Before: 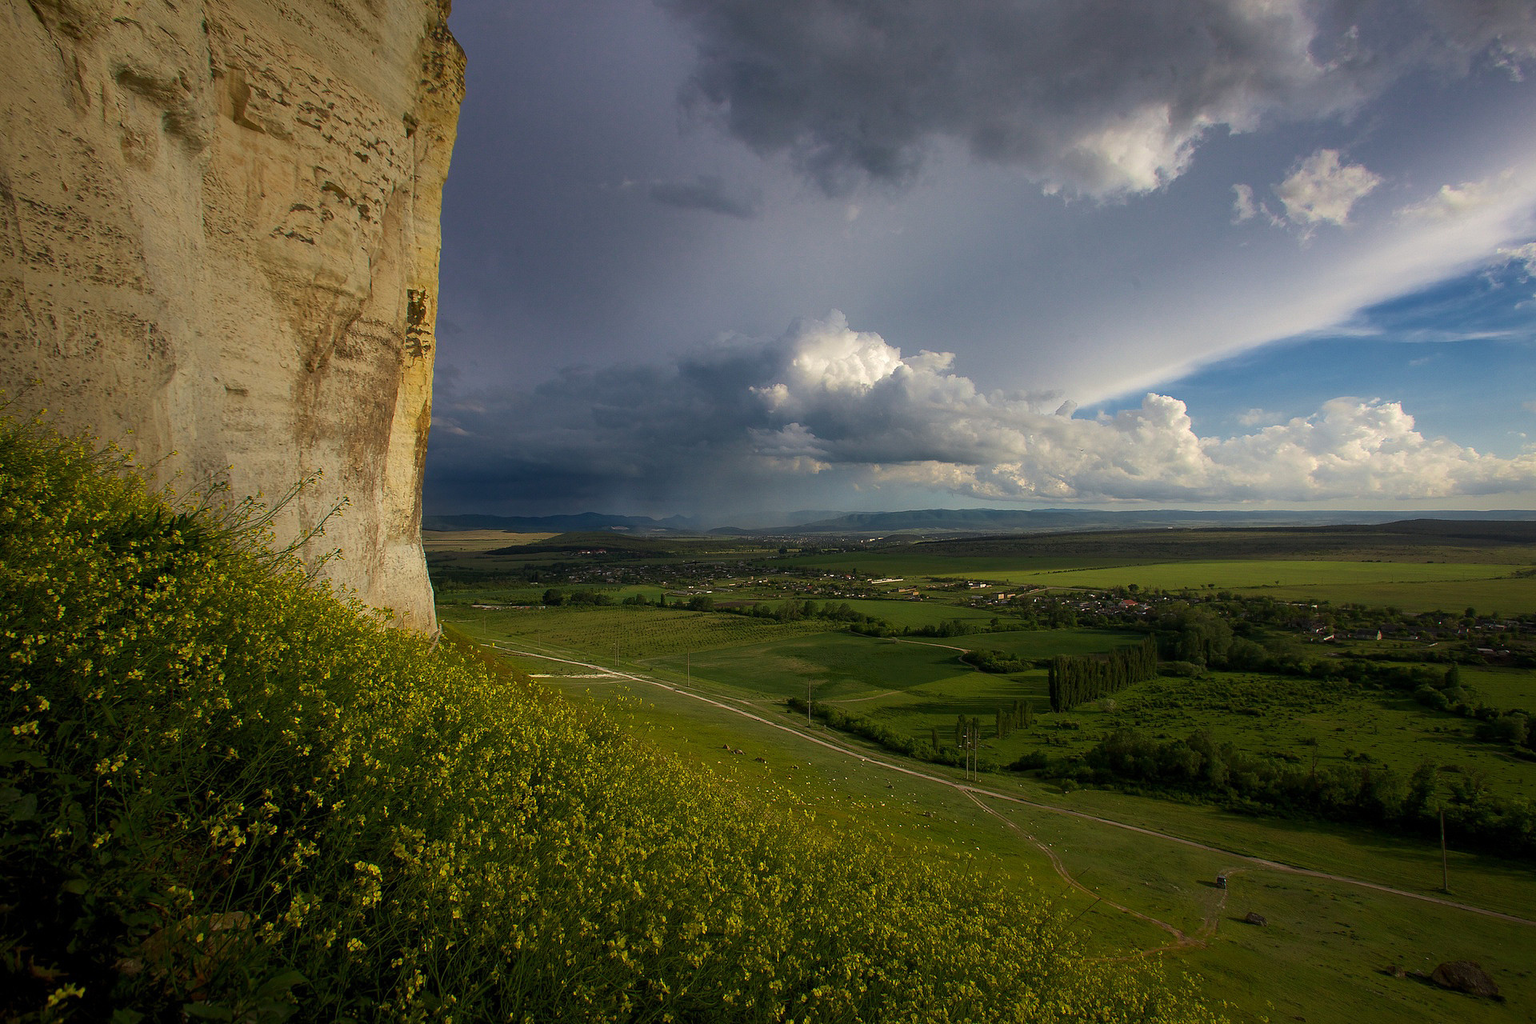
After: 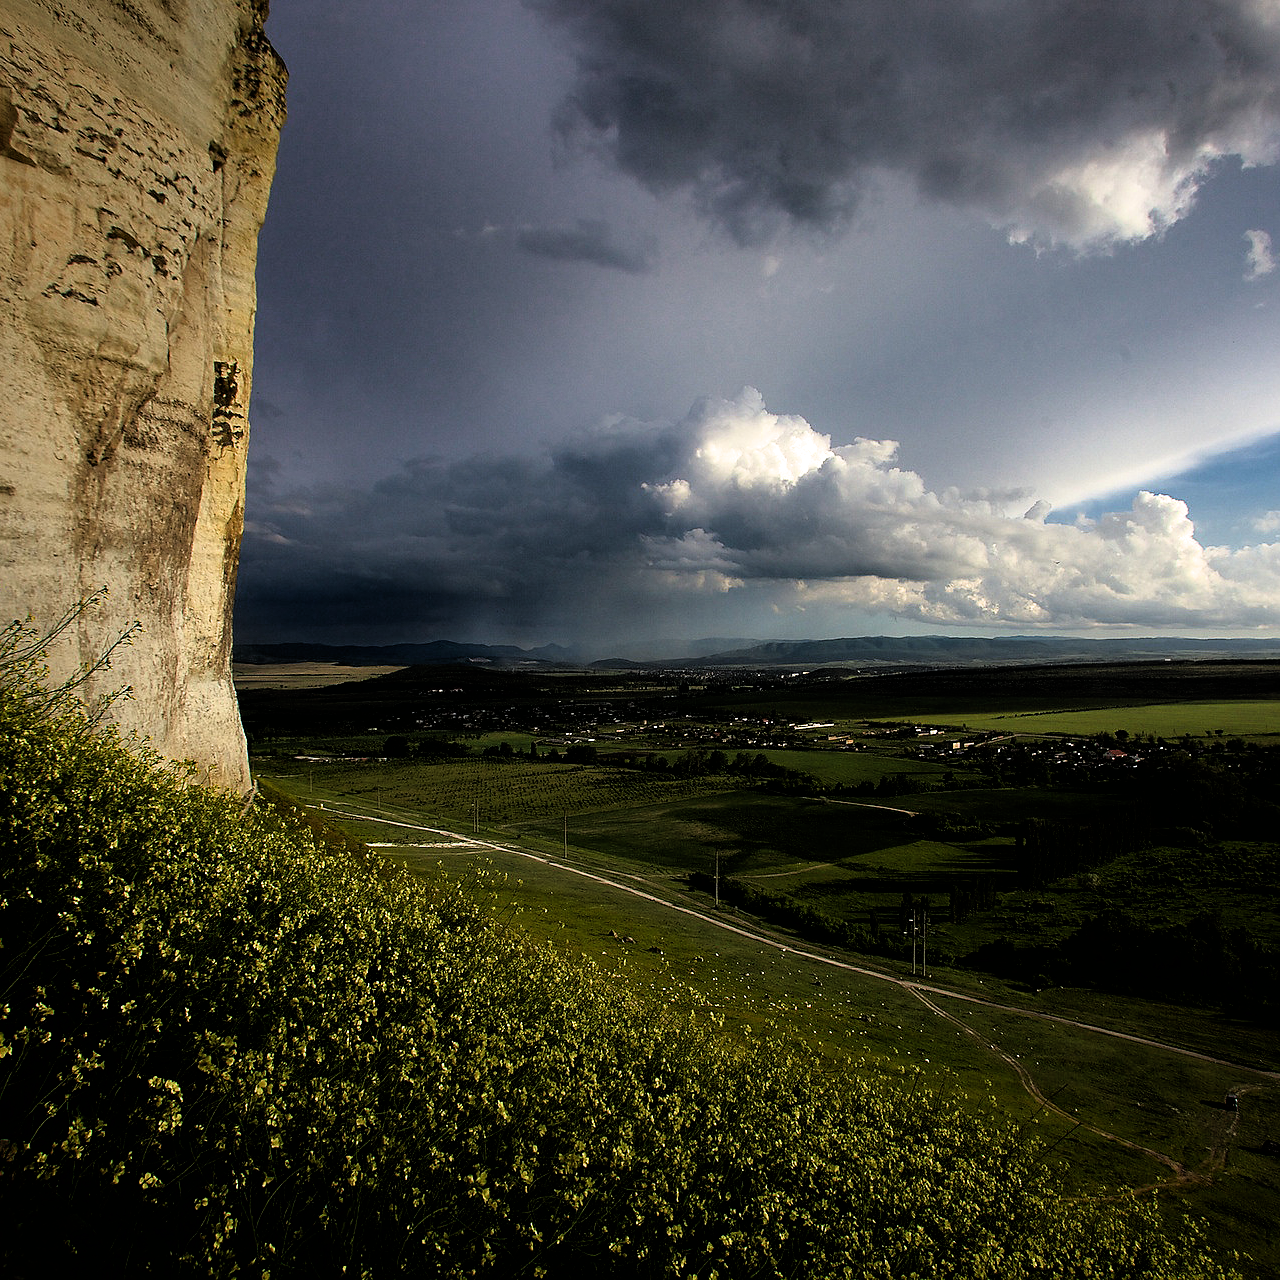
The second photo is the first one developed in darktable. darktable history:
crop: left 15.388%, right 17.923%
sharpen: radius 1.507, amount 0.397, threshold 1.491
filmic rgb: black relative exposure -3.62 EV, white relative exposure 2.16 EV, hardness 3.63
